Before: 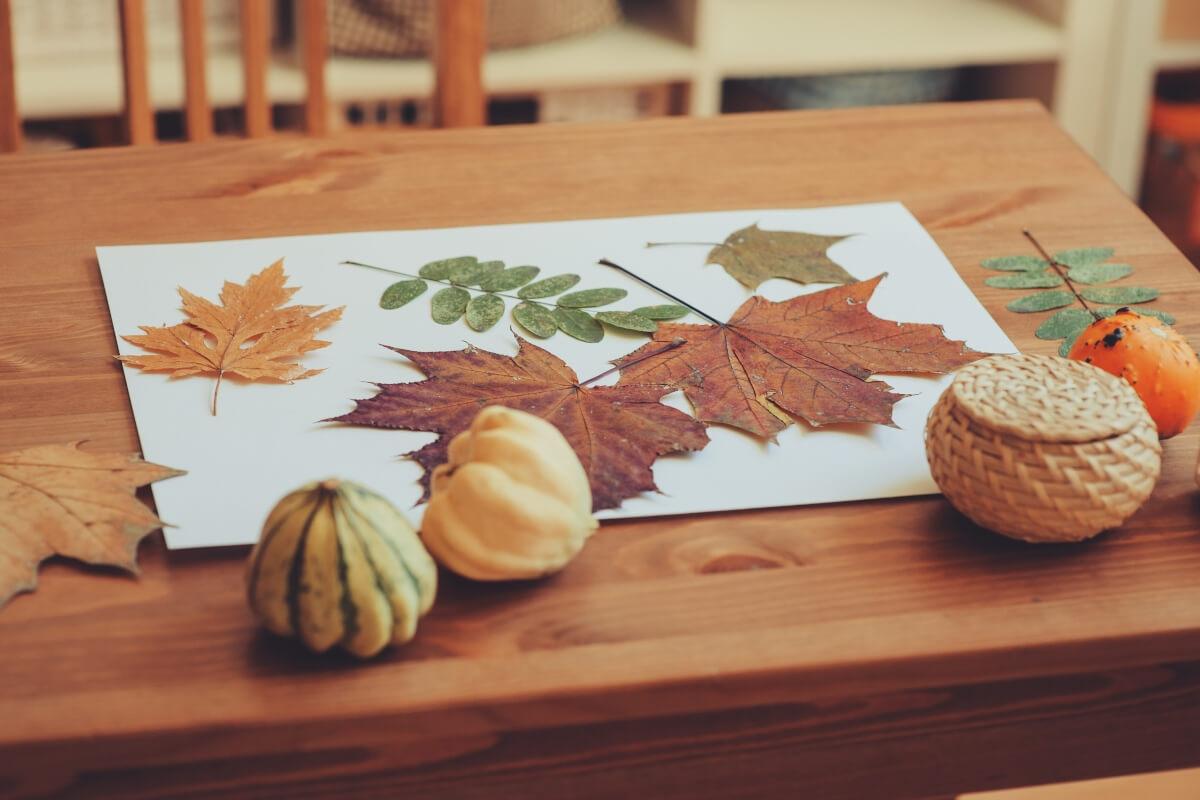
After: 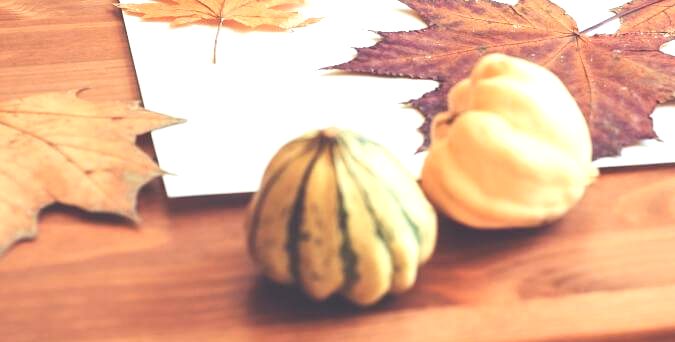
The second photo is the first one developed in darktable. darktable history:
contrast brightness saturation: contrast -0.096, saturation -0.098
crop: top 44.019%, right 43.709%, bottom 13.223%
exposure: black level correction 0, exposure 1.376 EV, compensate highlight preservation false
